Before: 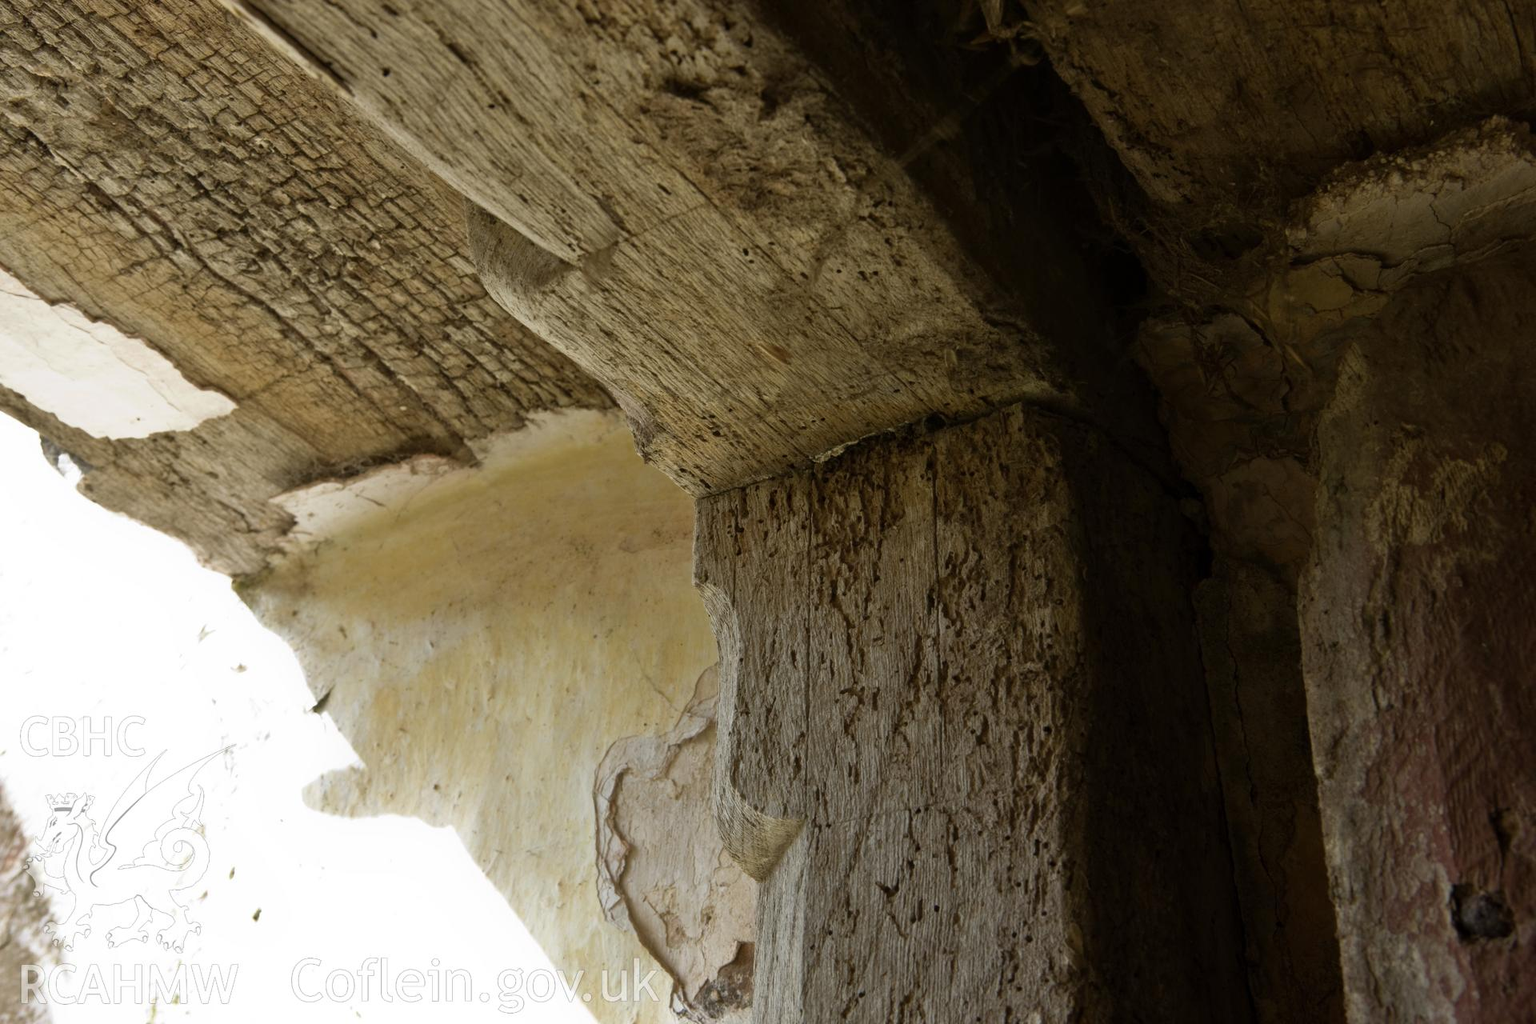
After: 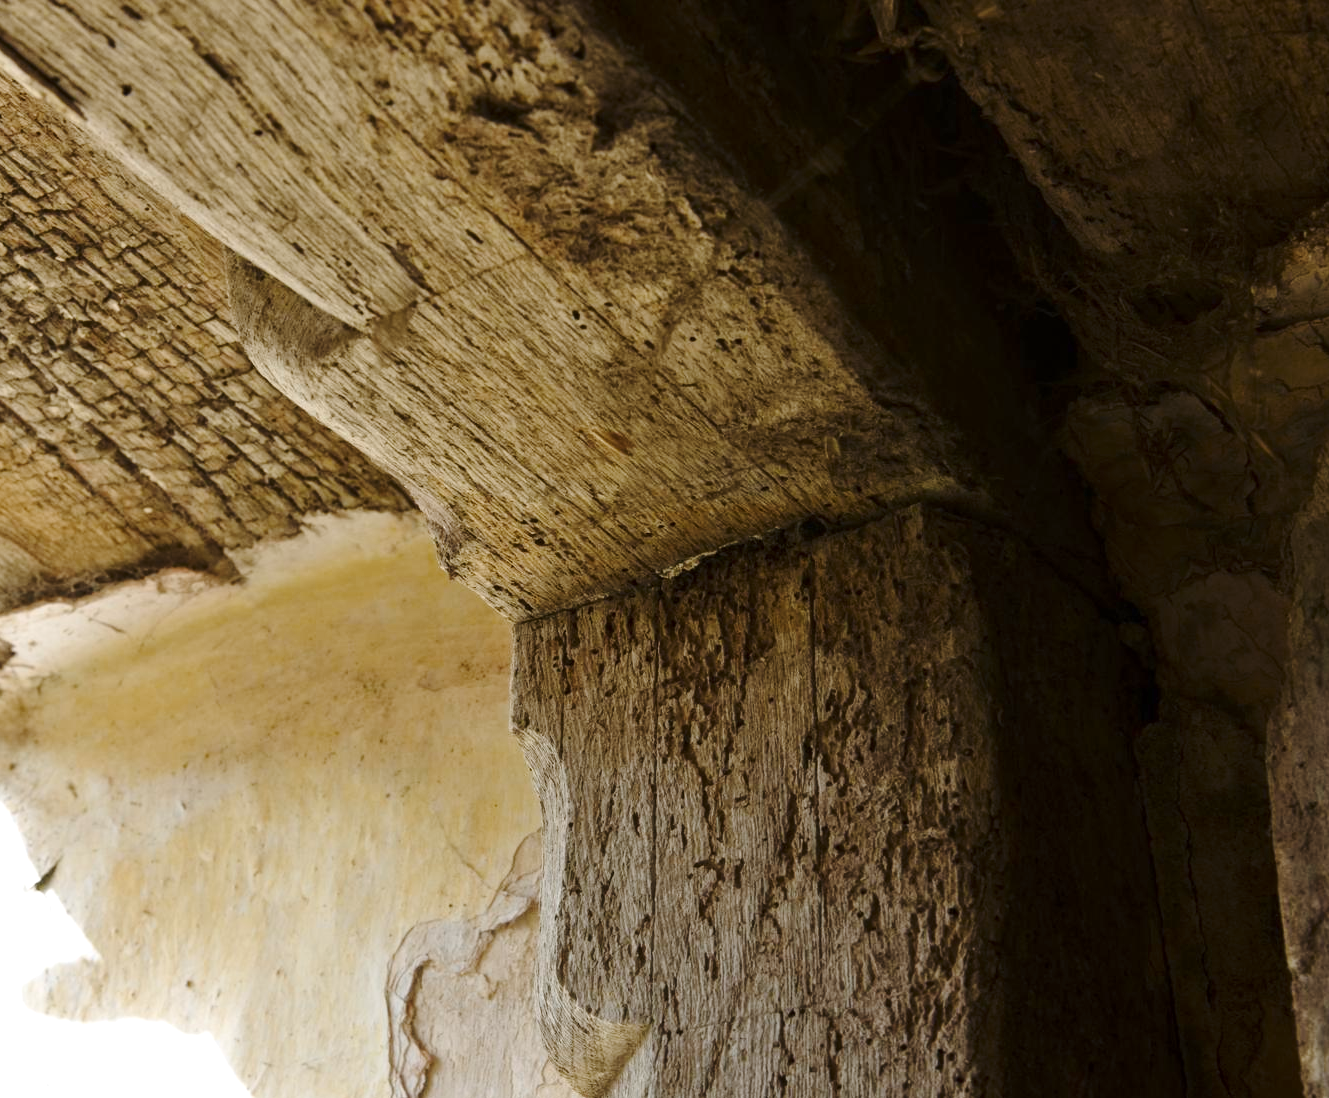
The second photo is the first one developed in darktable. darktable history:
exposure: black level correction 0, exposure 0.5 EV, compensate exposure bias true, compensate highlight preservation false
crop: left 18.586%, right 12.156%, bottom 14.164%
color zones: curves: ch0 [(0, 0.5) (0.143, 0.5) (0.286, 0.5) (0.429, 0.5) (0.571, 0.5) (0.714, 0.476) (0.857, 0.5) (1, 0.5)]; ch2 [(0, 0.5) (0.143, 0.5) (0.286, 0.5) (0.429, 0.5) (0.571, 0.5) (0.714, 0.487) (0.857, 0.5) (1, 0.5)]
tone curve: curves: ch0 [(0, 0) (0.23, 0.189) (0.486, 0.52) (0.822, 0.825) (0.994, 0.955)]; ch1 [(0, 0) (0.226, 0.261) (0.379, 0.442) (0.469, 0.468) (0.495, 0.498) (0.514, 0.509) (0.561, 0.603) (0.59, 0.656) (1, 1)]; ch2 [(0, 0) (0.269, 0.299) (0.459, 0.43) (0.498, 0.5) (0.523, 0.52) (0.586, 0.569) (0.635, 0.617) (0.659, 0.681) (0.718, 0.764) (1, 1)], preserve colors none
